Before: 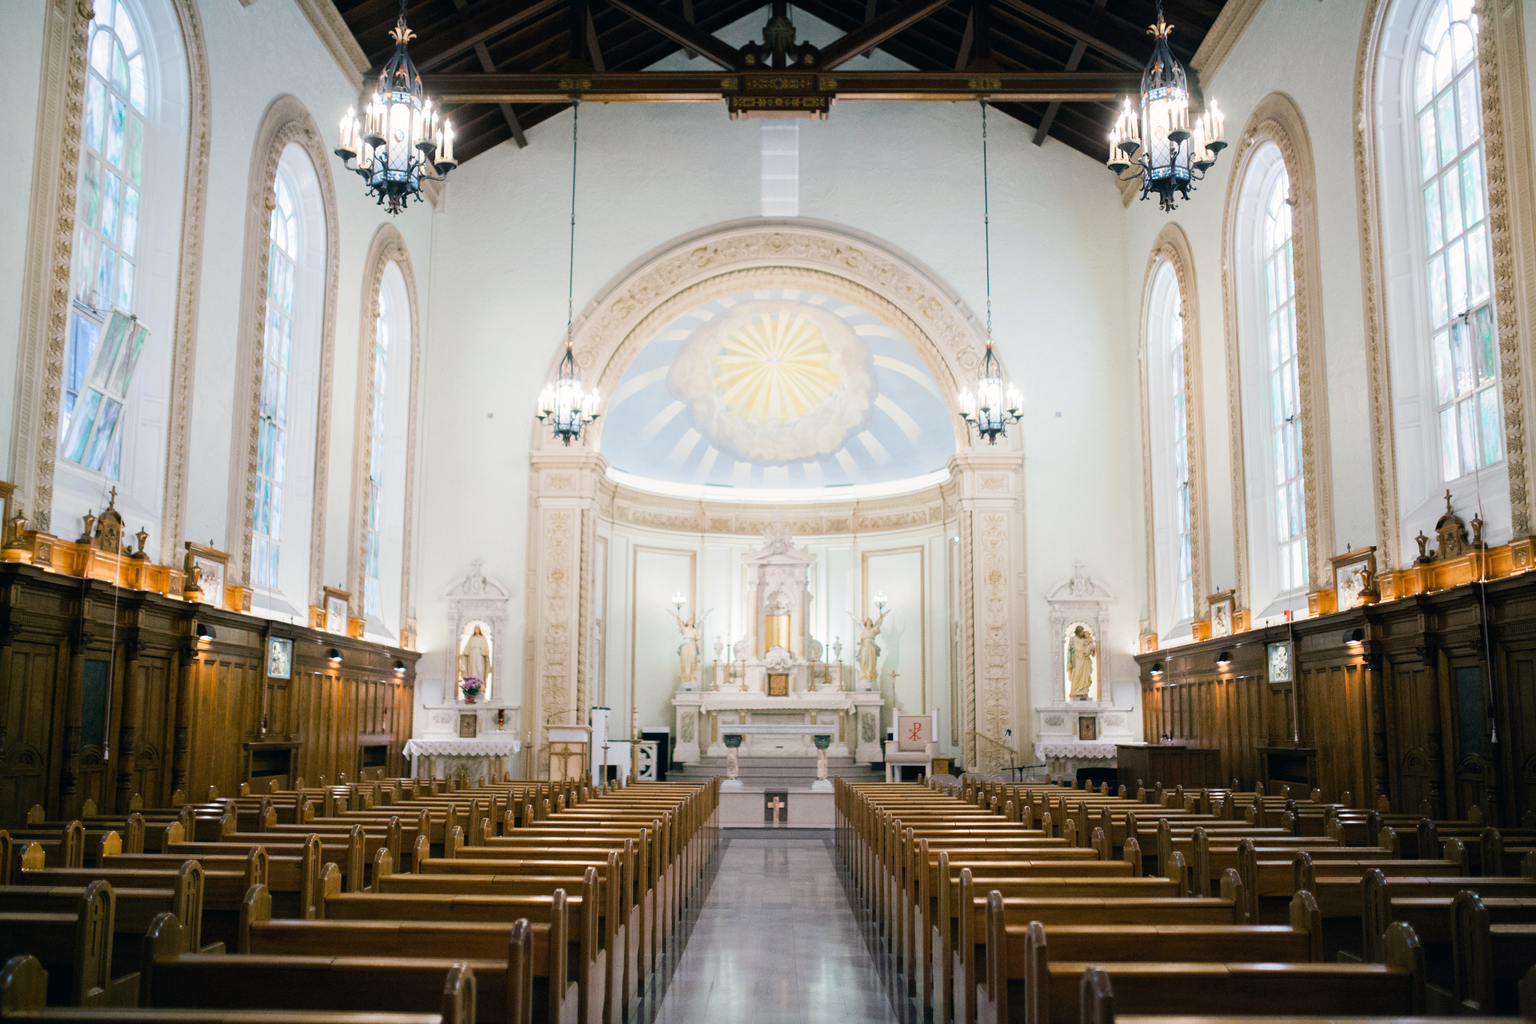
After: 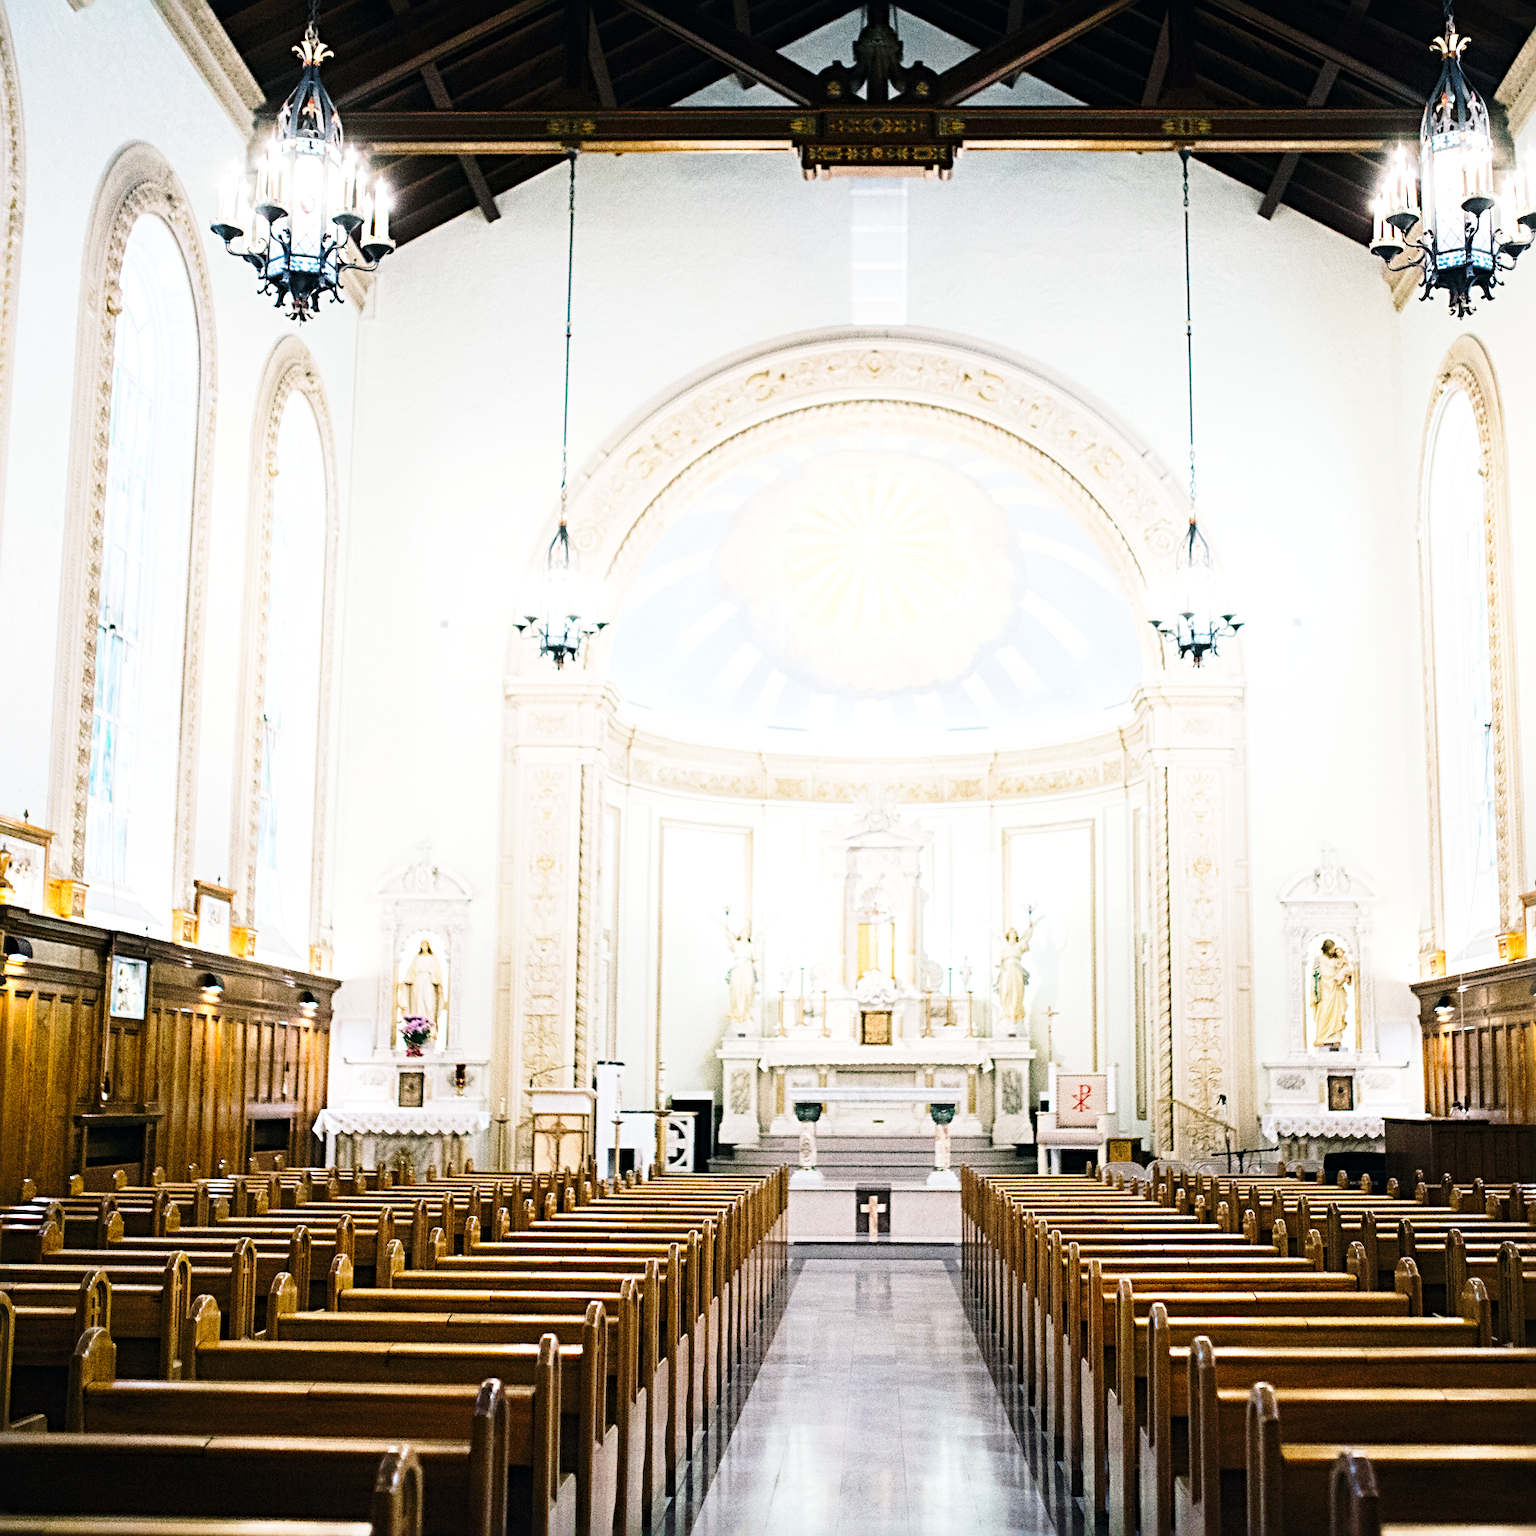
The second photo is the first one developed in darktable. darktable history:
sharpen: radius 4
base curve: curves: ch0 [(0, 0) (0.028, 0.03) (0.121, 0.232) (0.46, 0.748) (0.859, 0.968) (1, 1)], preserve colors none
crop and rotate: left 12.673%, right 20.66%
tone equalizer: -8 EV -0.417 EV, -7 EV -0.389 EV, -6 EV -0.333 EV, -5 EV -0.222 EV, -3 EV 0.222 EV, -2 EV 0.333 EV, -1 EV 0.389 EV, +0 EV 0.417 EV, edges refinement/feathering 500, mask exposure compensation -1.57 EV, preserve details no
